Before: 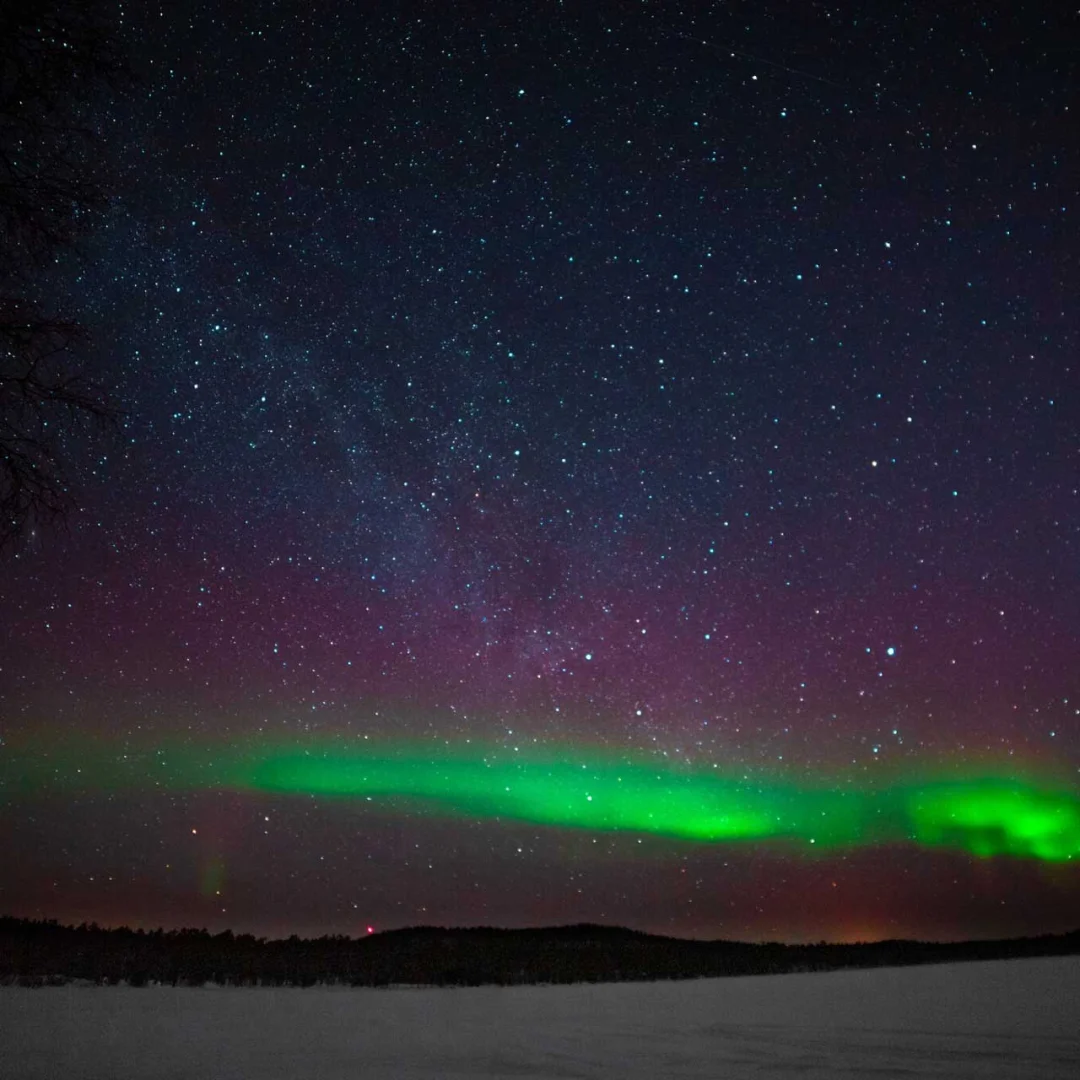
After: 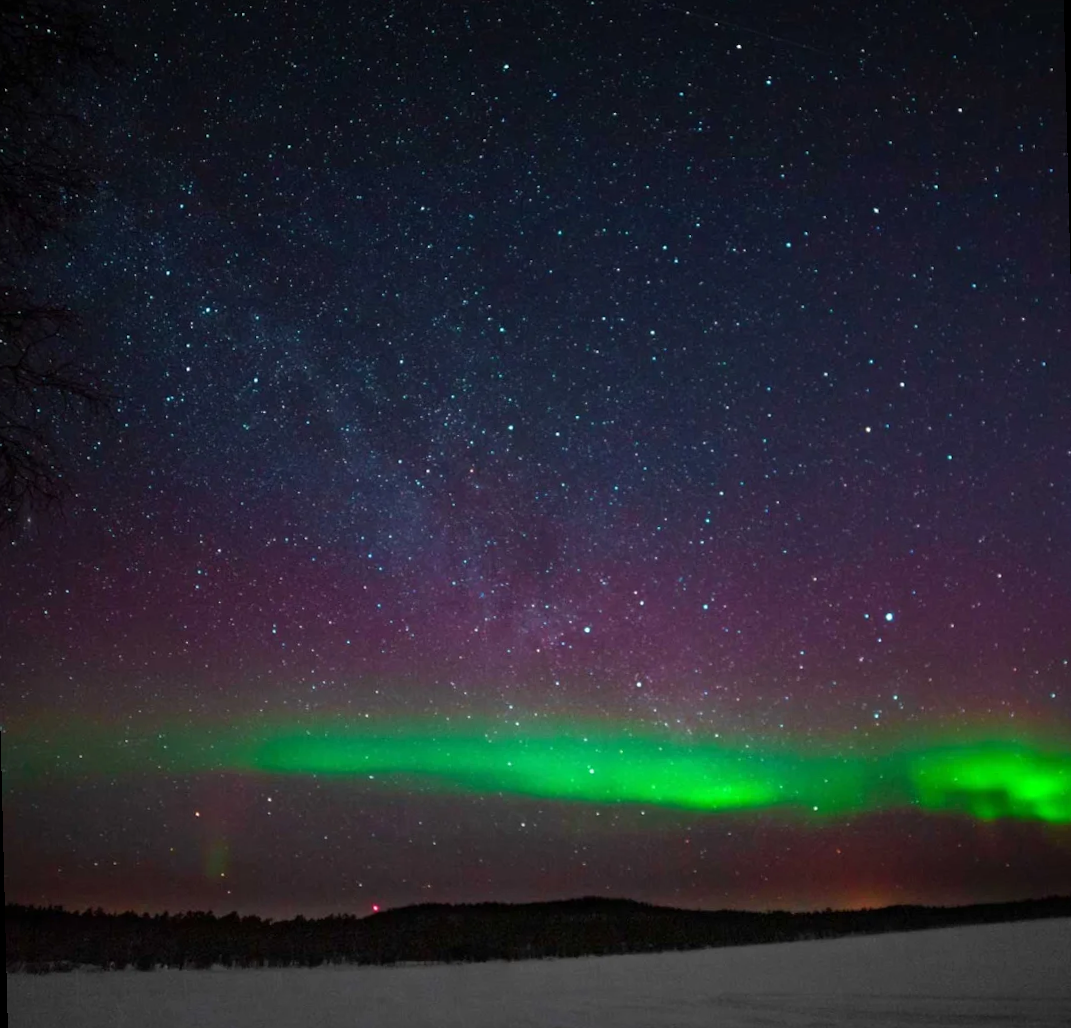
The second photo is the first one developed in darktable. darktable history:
rotate and perspective: rotation -1.42°, crop left 0.016, crop right 0.984, crop top 0.035, crop bottom 0.965
exposure: exposure 0.127 EV, compensate highlight preservation false
